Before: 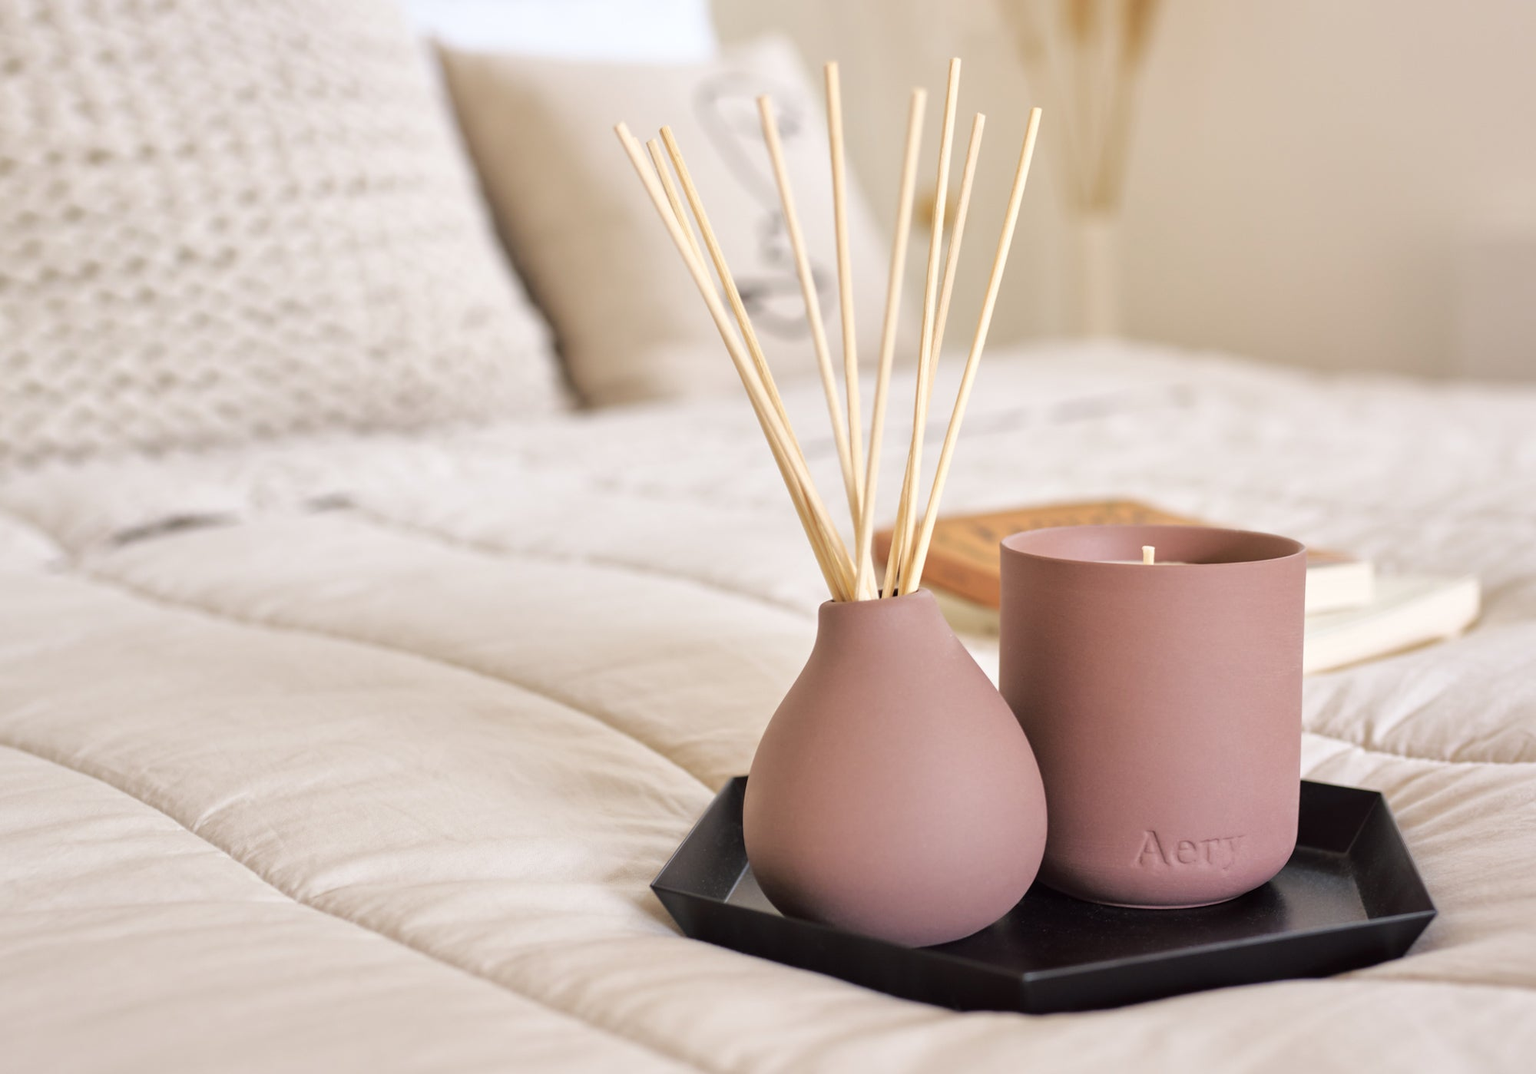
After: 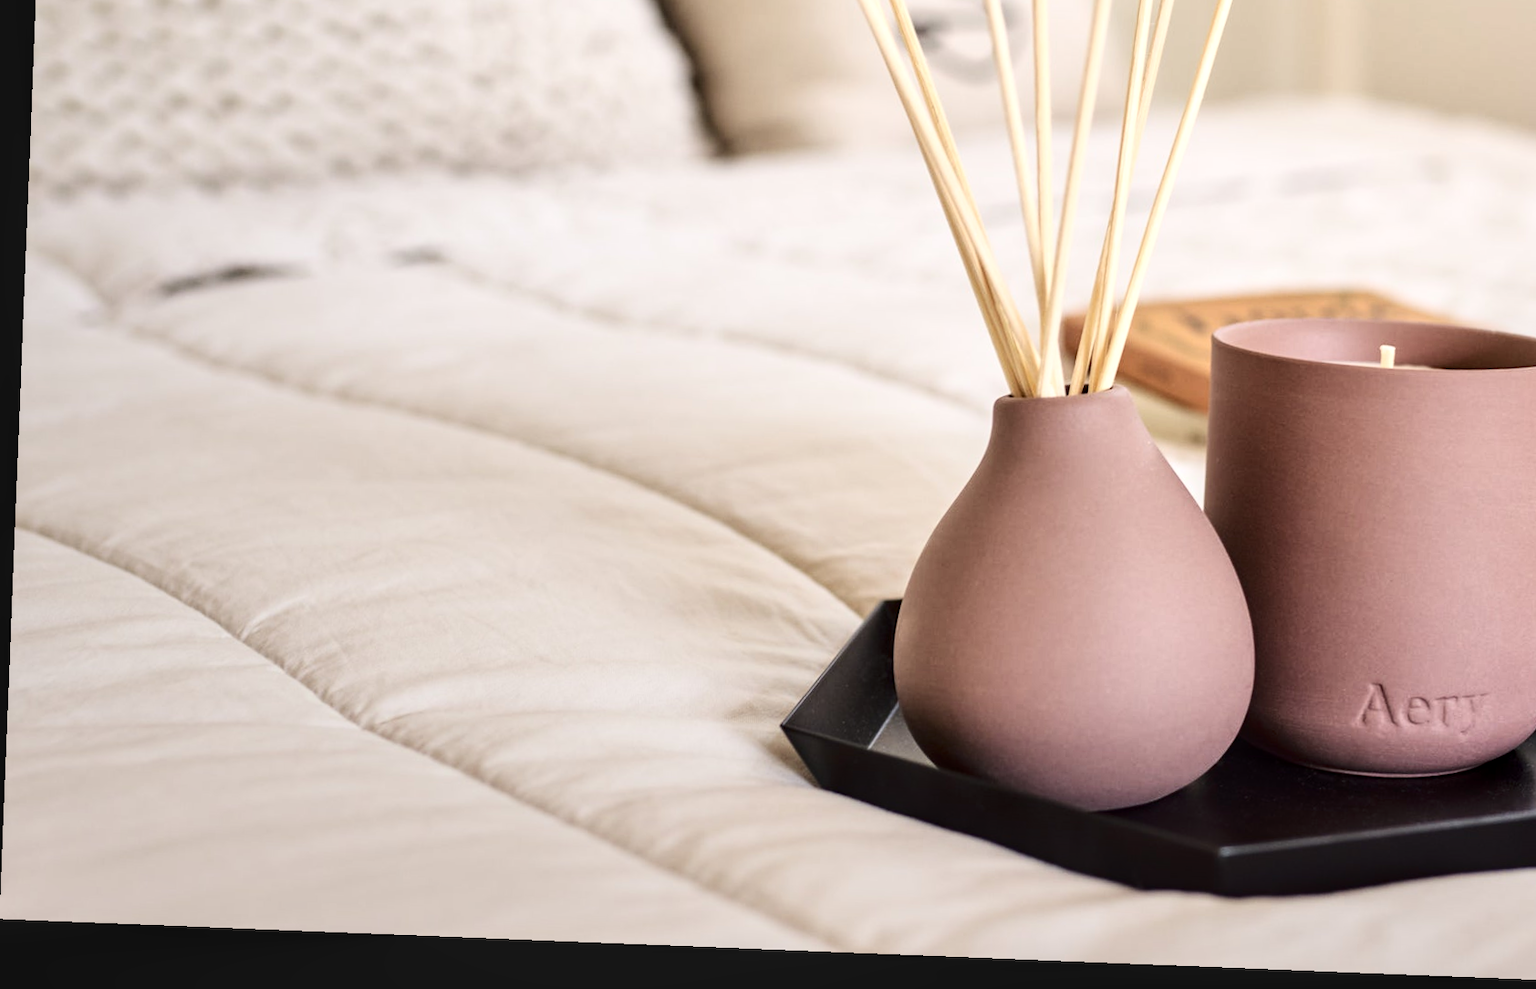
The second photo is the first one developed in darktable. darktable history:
local contrast: detail 130%
crop: top 26.531%, right 17.959%
contrast brightness saturation: contrast 0.28
rotate and perspective: rotation 2.27°, automatic cropping off
